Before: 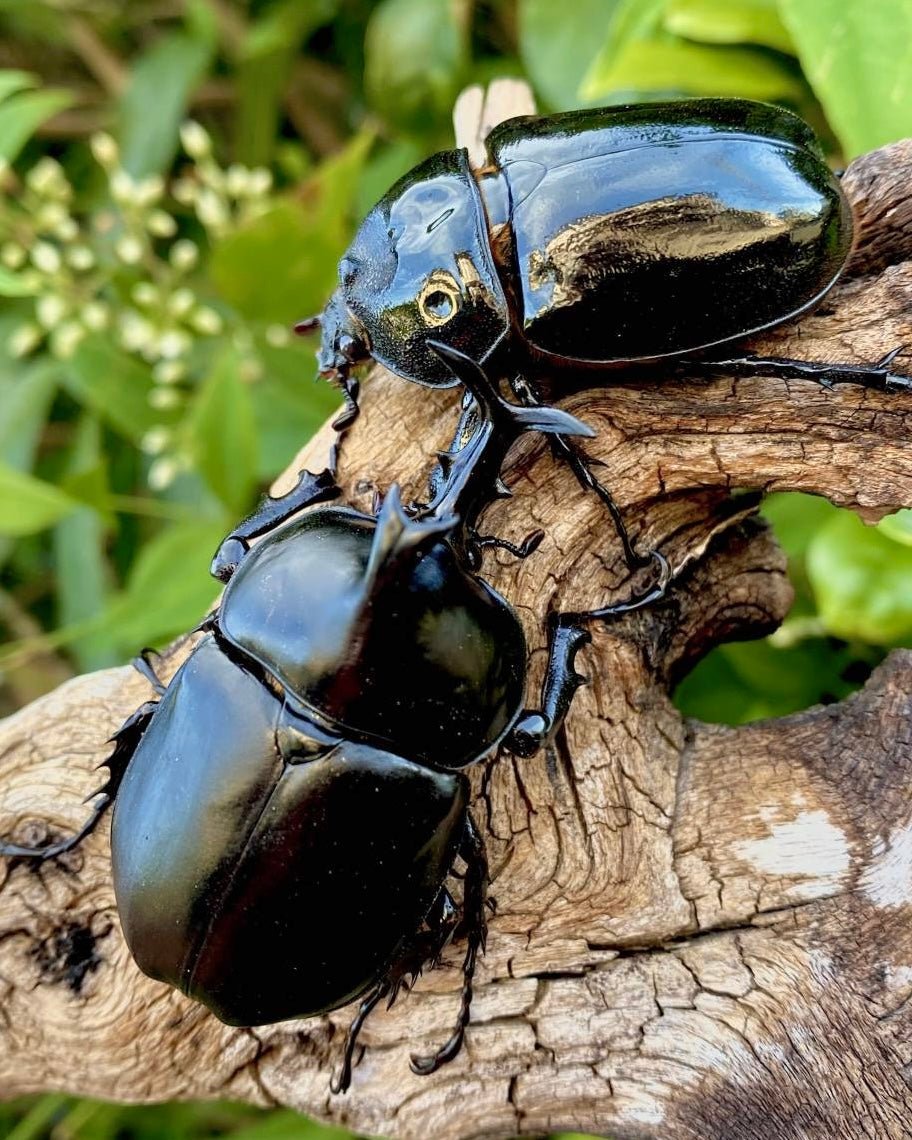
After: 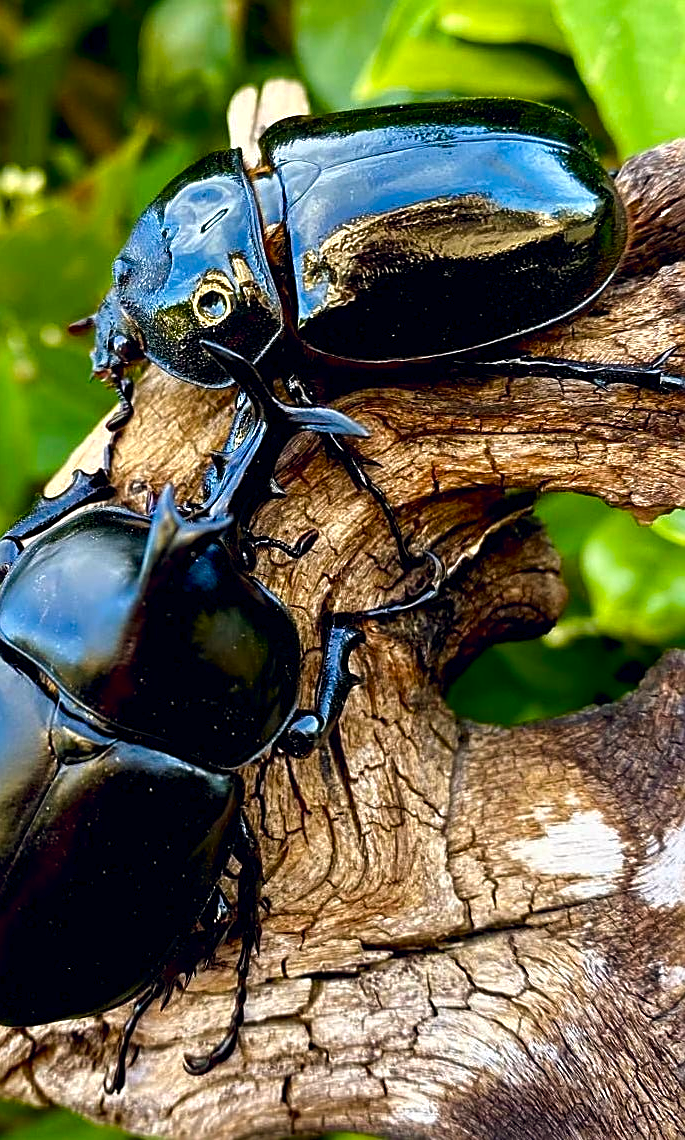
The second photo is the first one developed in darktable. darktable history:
sharpen: on, module defaults
crop and rotate: left 24.846%
color balance rgb: highlights gain › chroma 0.198%, highlights gain › hue 331.32°, global offset › chroma 0.058%, global offset › hue 253.43°, linear chroma grading › global chroma 19.774%, perceptual saturation grading › global saturation -2.342%, perceptual saturation grading › highlights -7.901%, perceptual saturation grading › mid-tones 7.821%, perceptual saturation grading › shadows 3.814%, perceptual brilliance grading › highlights 8.147%, perceptual brilliance grading › mid-tones 4.244%, perceptual brilliance grading › shadows 2.278%, global vibrance 20%
contrast brightness saturation: brightness -0.198, saturation 0.082
